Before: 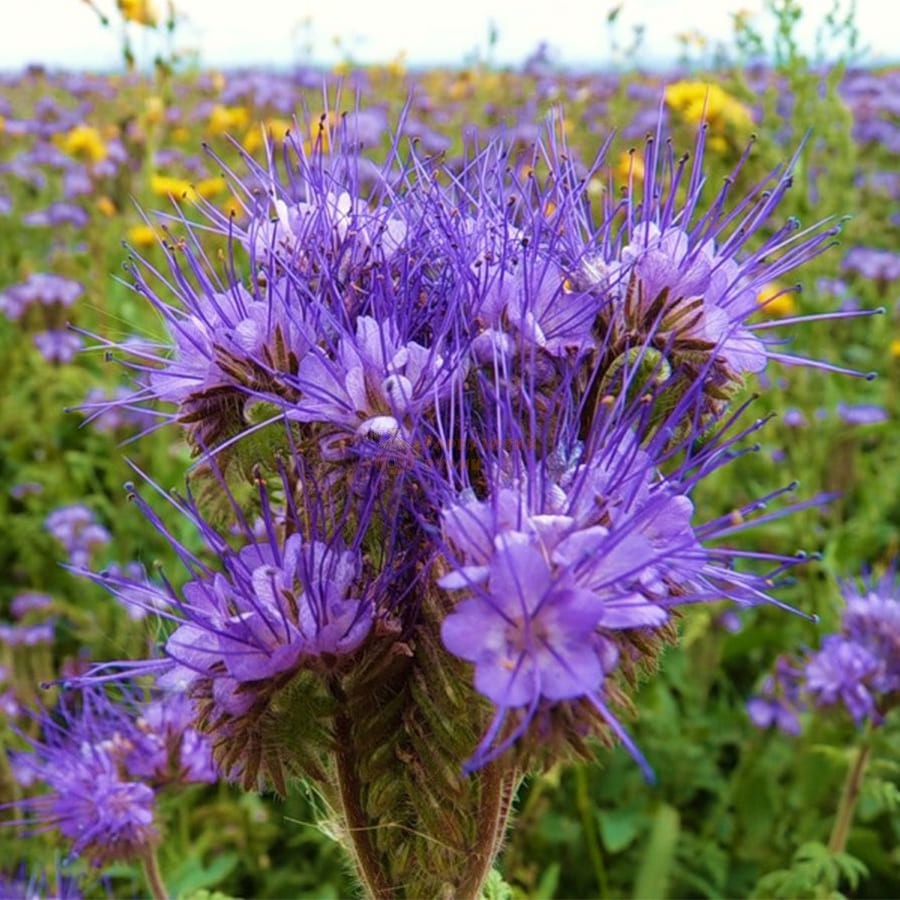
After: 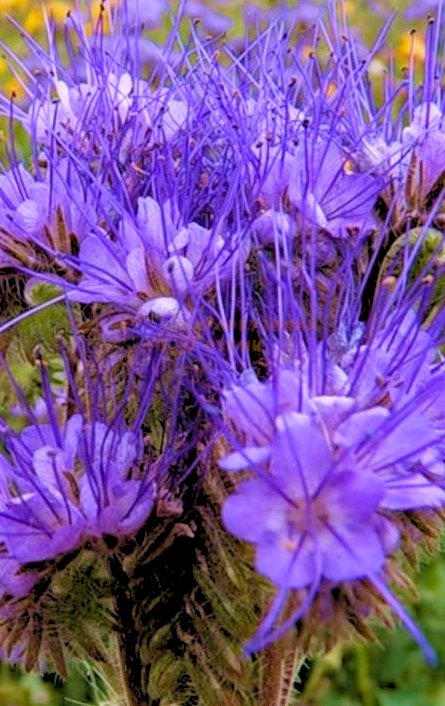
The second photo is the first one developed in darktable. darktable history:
crop and rotate: angle 0.02°, left 24.353%, top 13.219%, right 26.156%, bottom 8.224%
shadows and highlights: shadows 12, white point adjustment 1.2, highlights -0.36, soften with gaussian
haze removal: compatibility mode true, adaptive false
white balance: red 1.042, blue 1.17
rgb levels: preserve colors sum RGB, levels [[0.038, 0.433, 0.934], [0, 0.5, 1], [0, 0.5, 1]]
